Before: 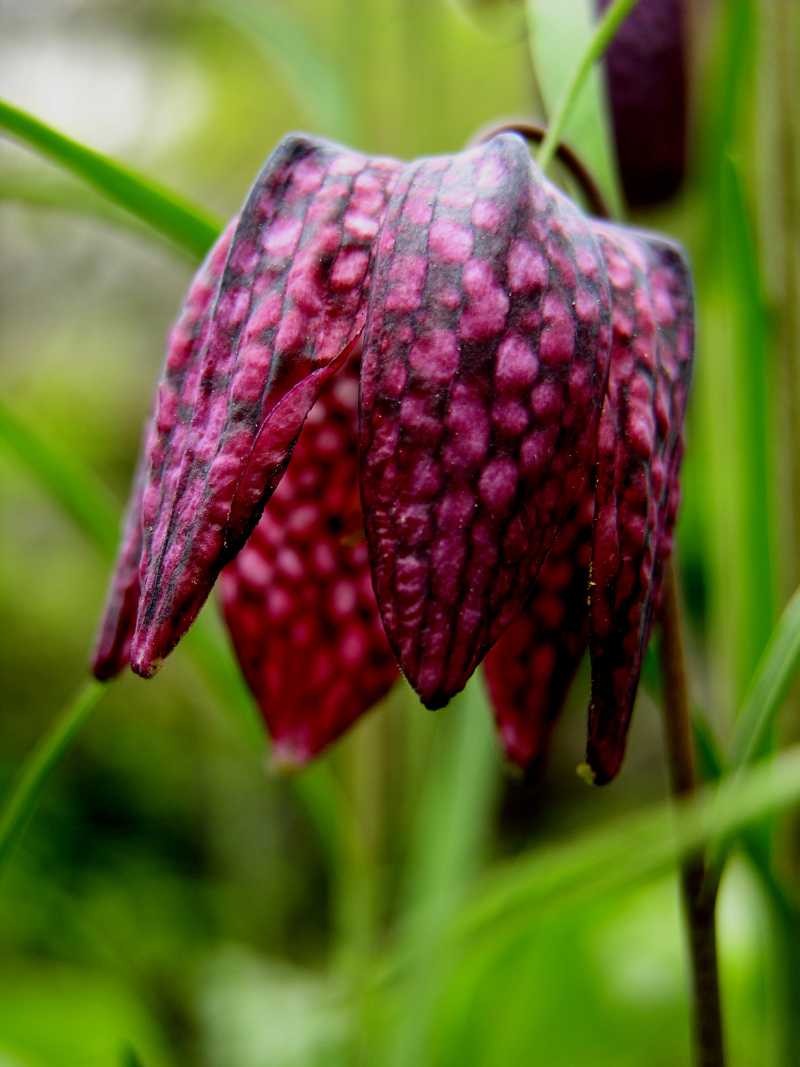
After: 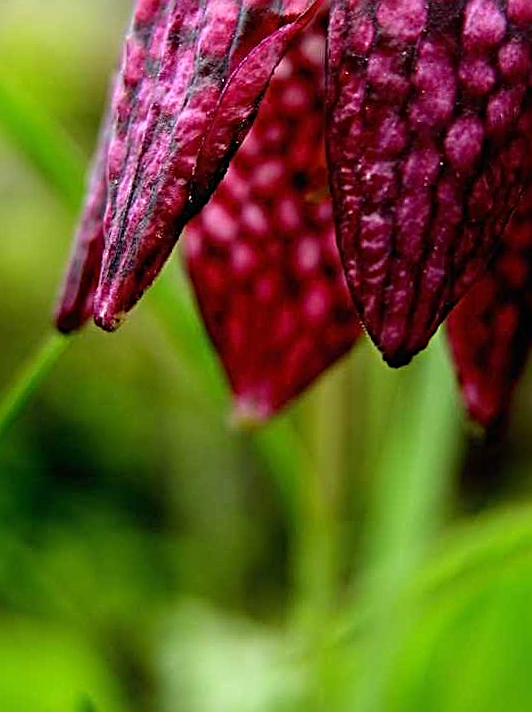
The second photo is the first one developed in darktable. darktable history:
crop and rotate: angle -0.869°, left 3.552%, top 31.879%, right 28.56%
sharpen: radius 2.834, amount 0.714
exposure: black level correction 0, exposure 0.499 EV, compensate highlight preservation false
contrast equalizer: octaves 7, y [[0.5, 0.5, 0.478, 0.5, 0.5, 0.5], [0.5 ×6], [0.5 ×6], [0 ×6], [0 ×6]]
